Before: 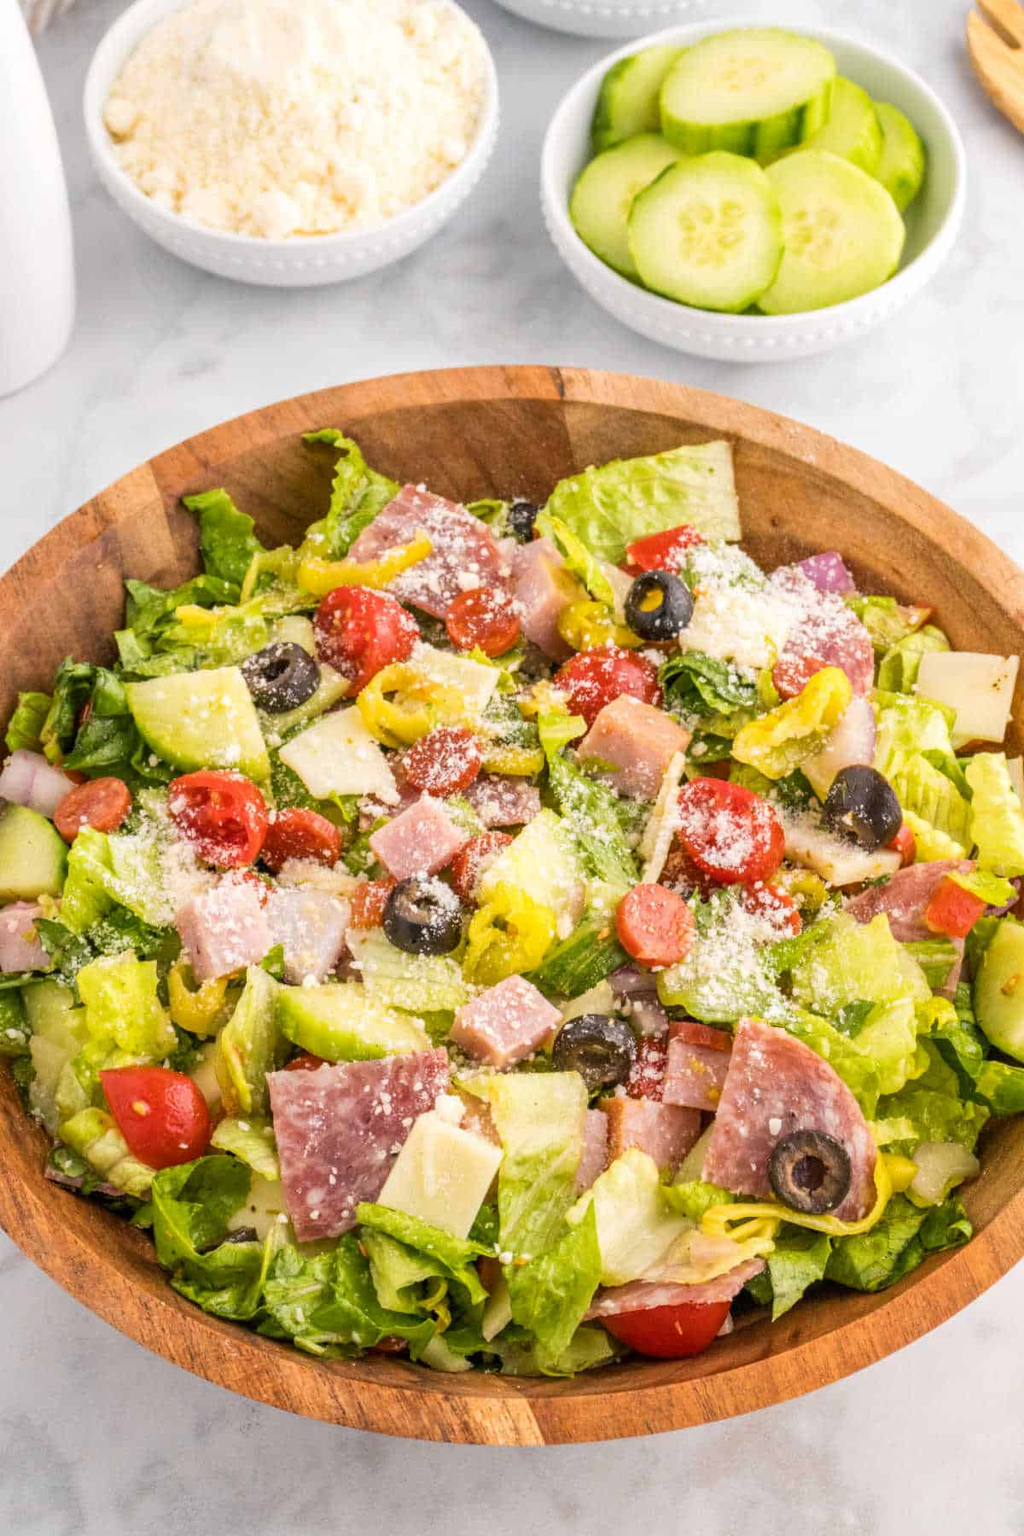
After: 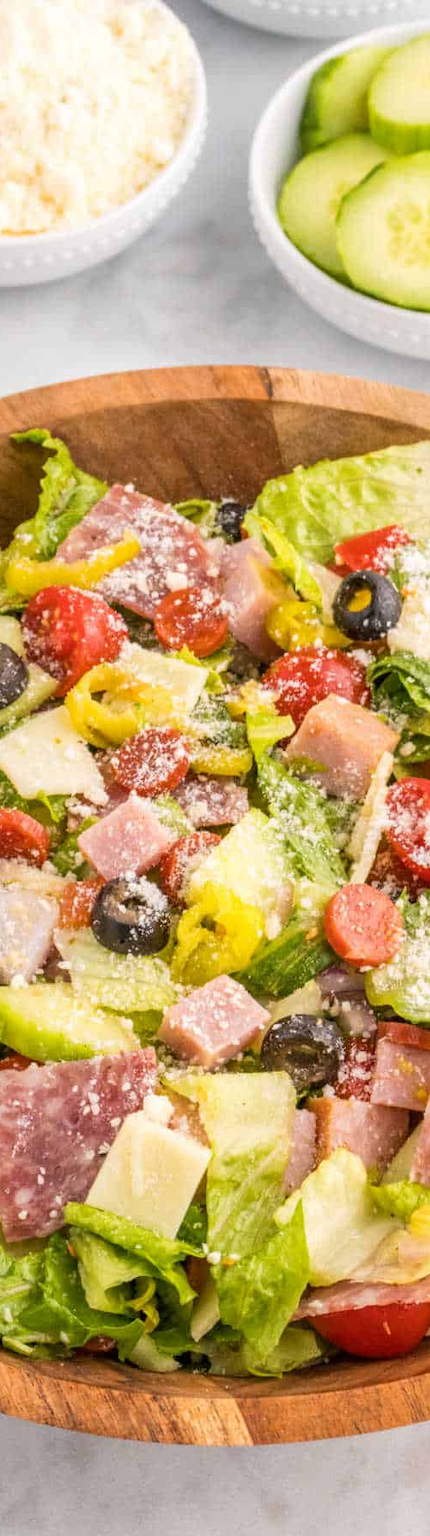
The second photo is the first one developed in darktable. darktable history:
crop: left 28.515%, right 29.332%
